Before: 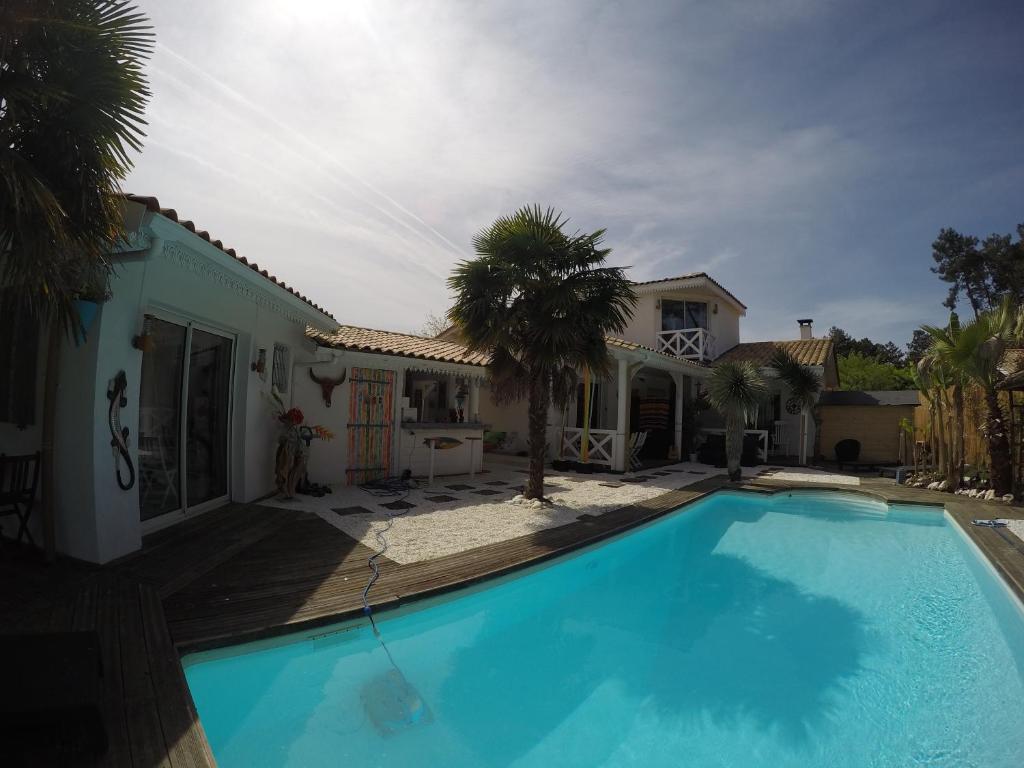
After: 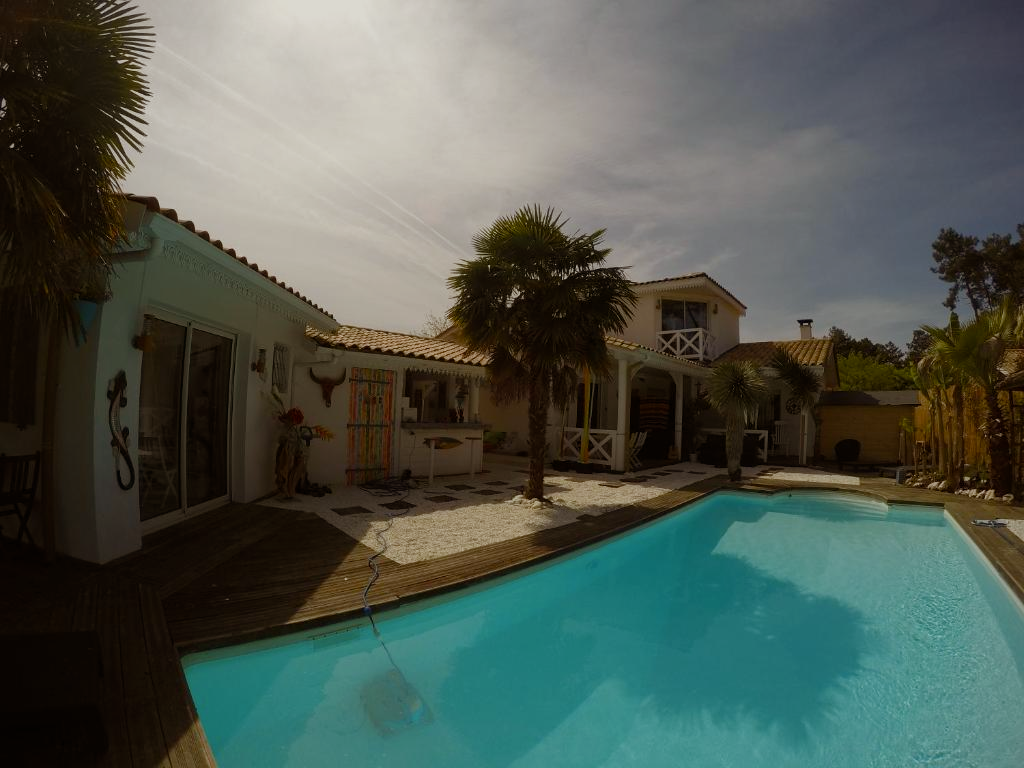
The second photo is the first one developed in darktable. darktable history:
exposure: exposure -0.541 EV, compensate highlight preservation false
color balance rgb: power › chroma 2.478%, power › hue 68.28°, perceptual saturation grading › global saturation 0.775%, perceptual saturation grading › highlights -30.998%, perceptual saturation grading › mid-tones 5.446%, perceptual saturation grading › shadows 18.799%, global vibrance 20%
